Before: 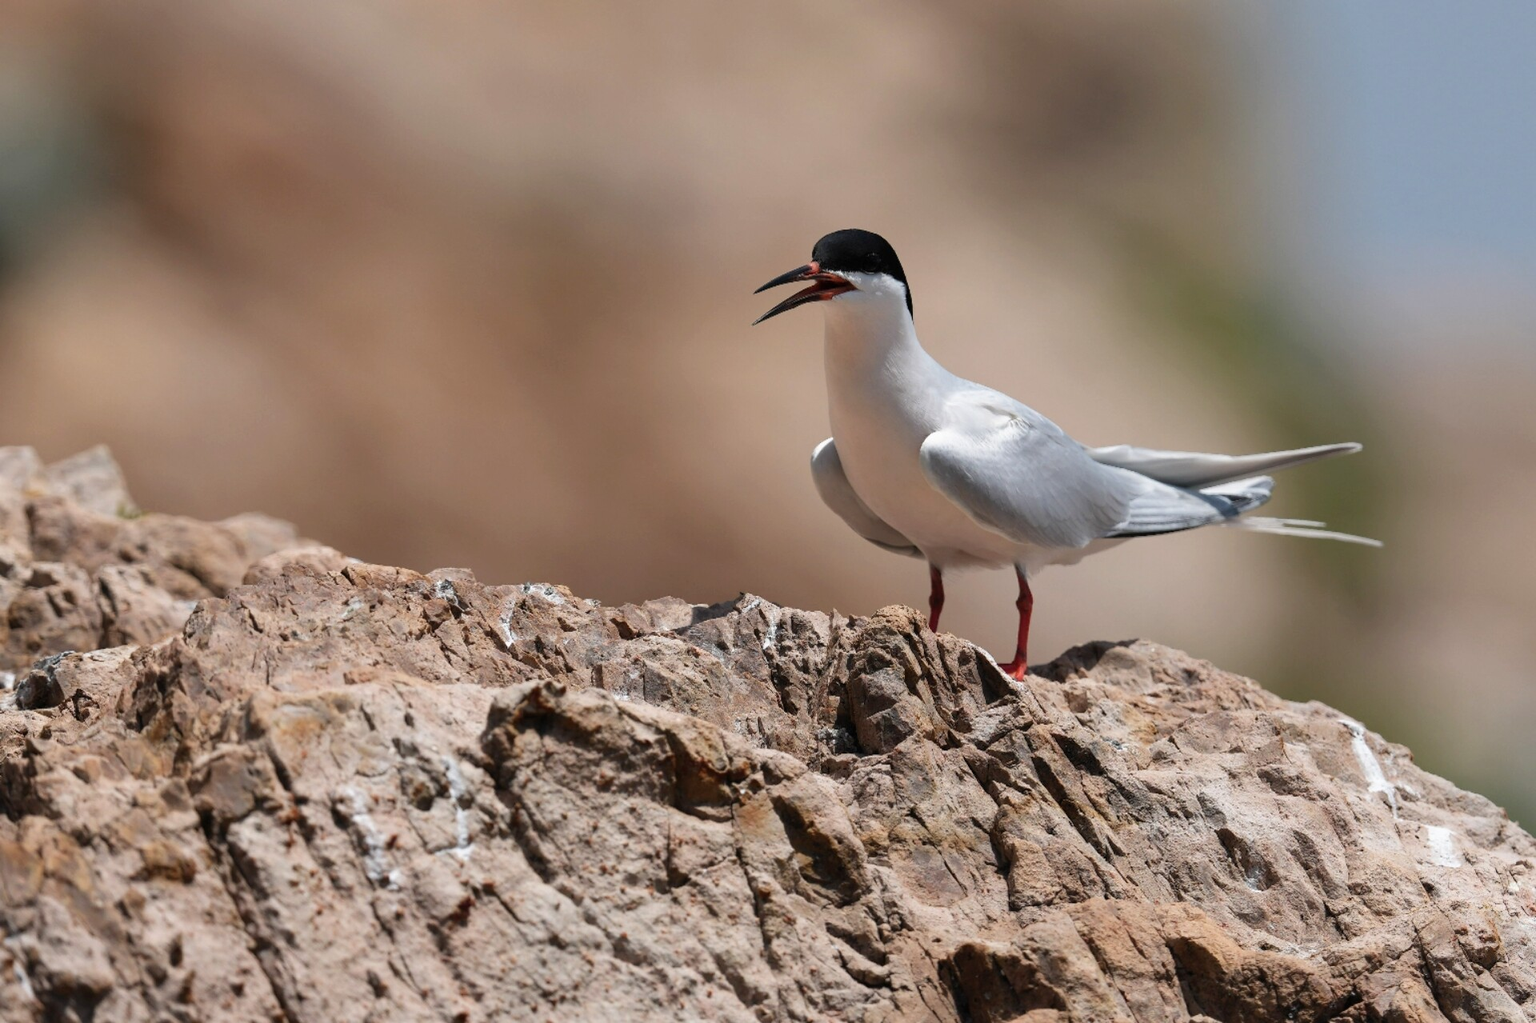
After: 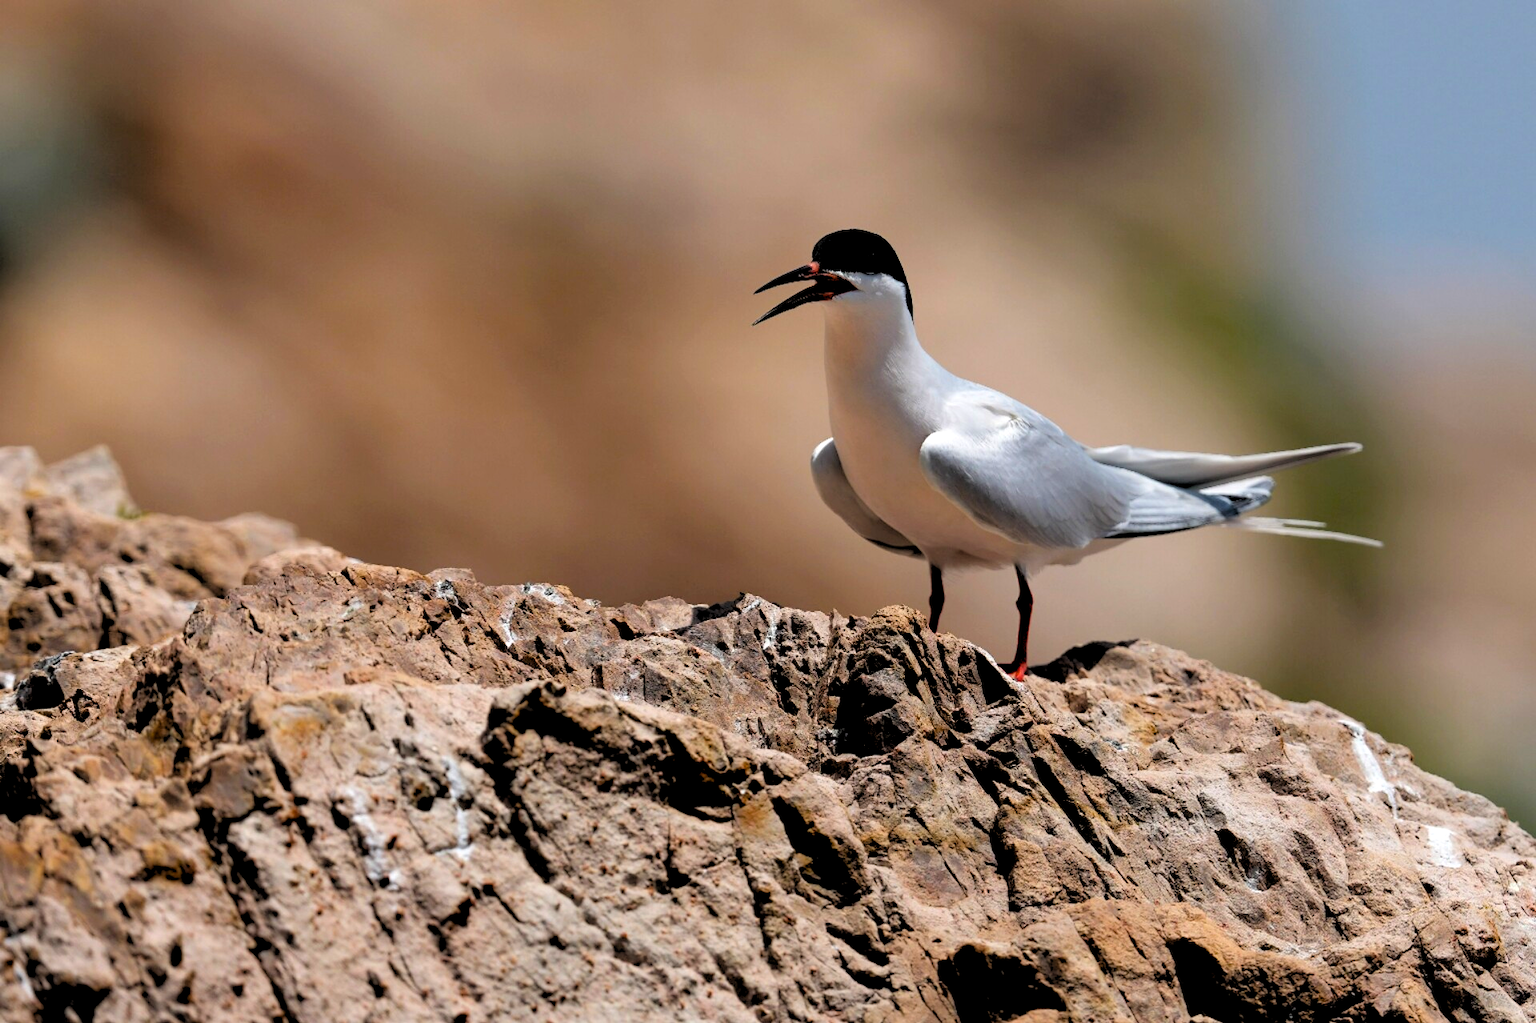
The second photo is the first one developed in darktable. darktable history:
color balance rgb: linear chroma grading › global chroma 15%, perceptual saturation grading › global saturation 30%
rgb levels: levels [[0.034, 0.472, 0.904], [0, 0.5, 1], [0, 0.5, 1]]
